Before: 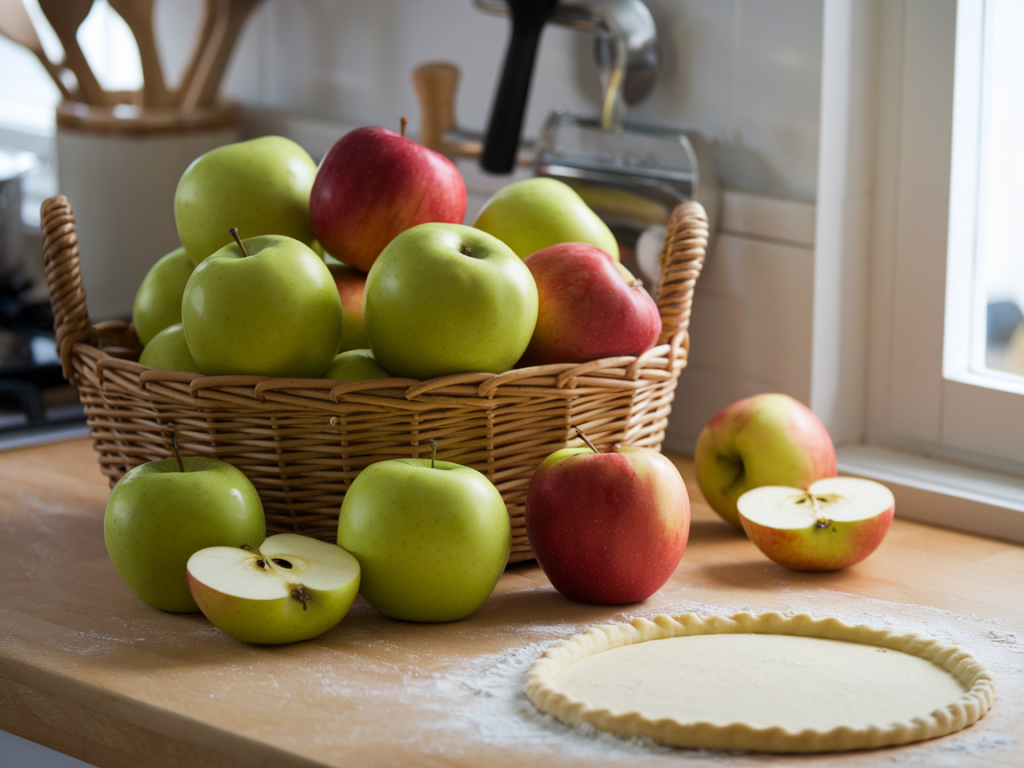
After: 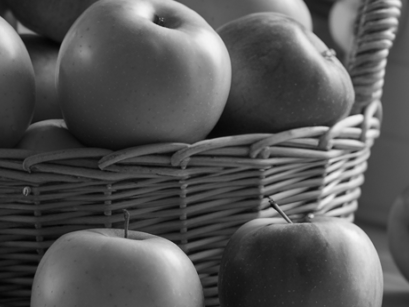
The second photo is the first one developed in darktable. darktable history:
white balance: red 0.931, blue 1.11
color calibration: output gray [0.246, 0.254, 0.501, 0], gray › normalize channels true, illuminant same as pipeline (D50), adaptation XYZ, x 0.346, y 0.359, gamut compression 0
crop: left 30%, top 30%, right 30%, bottom 30%
